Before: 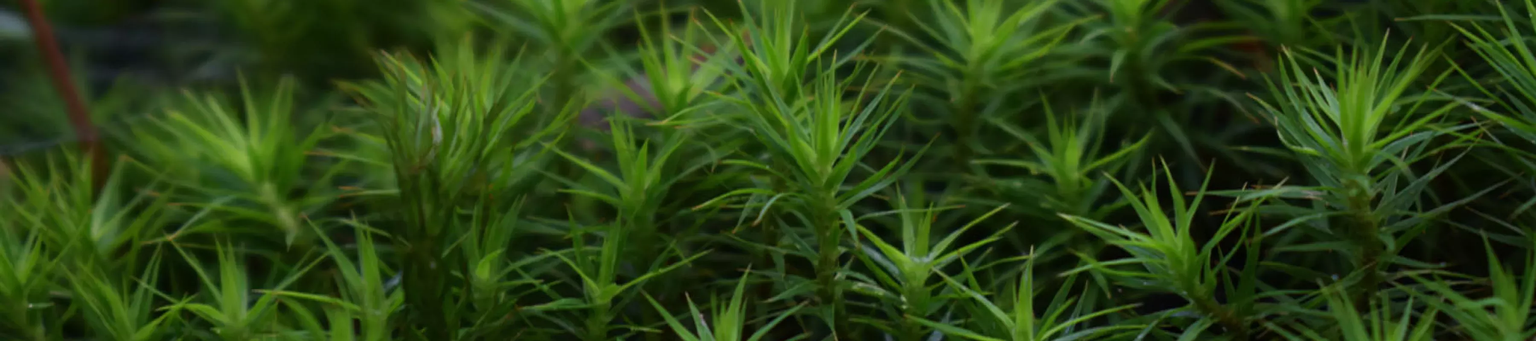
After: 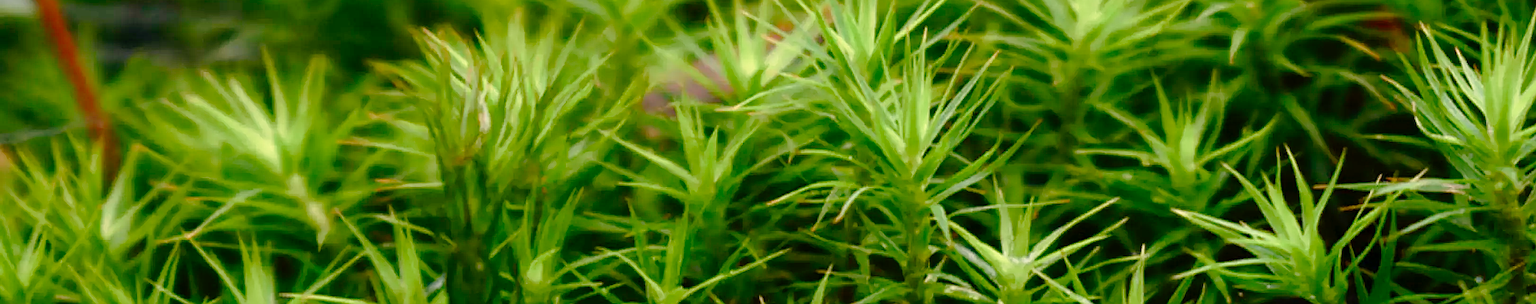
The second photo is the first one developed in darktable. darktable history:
crop: top 7.49%, right 9.717%, bottom 11.943%
local contrast: mode bilateral grid, contrast 10, coarseness 25, detail 115%, midtone range 0.2
tone curve: curves: ch0 [(0, 0) (0.003, 0.003) (0.011, 0.006) (0.025, 0.015) (0.044, 0.025) (0.069, 0.034) (0.1, 0.052) (0.136, 0.092) (0.177, 0.157) (0.224, 0.228) (0.277, 0.305) (0.335, 0.392) (0.399, 0.466) (0.468, 0.543) (0.543, 0.612) (0.623, 0.692) (0.709, 0.78) (0.801, 0.865) (0.898, 0.935) (1, 1)], preserve colors none
levels: levels [0, 0.476, 0.951]
sharpen: amount 0.75
color balance rgb: shadows lift › chroma 1%, shadows lift › hue 113°, highlights gain › chroma 0.2%, highlights gain › hue 333°, perceptual saturation grading › global saturation 20%, perceptual saturation grading › highlights -50%, perceptual saturation grading › shadows 25%, contrast -10%
white balance: red 1.138, green 0.996, blue 0.812
exposure: black level correction 0.001, exposure 0.955 EV, compensate exposure bias true, compensate highlight preservation false
